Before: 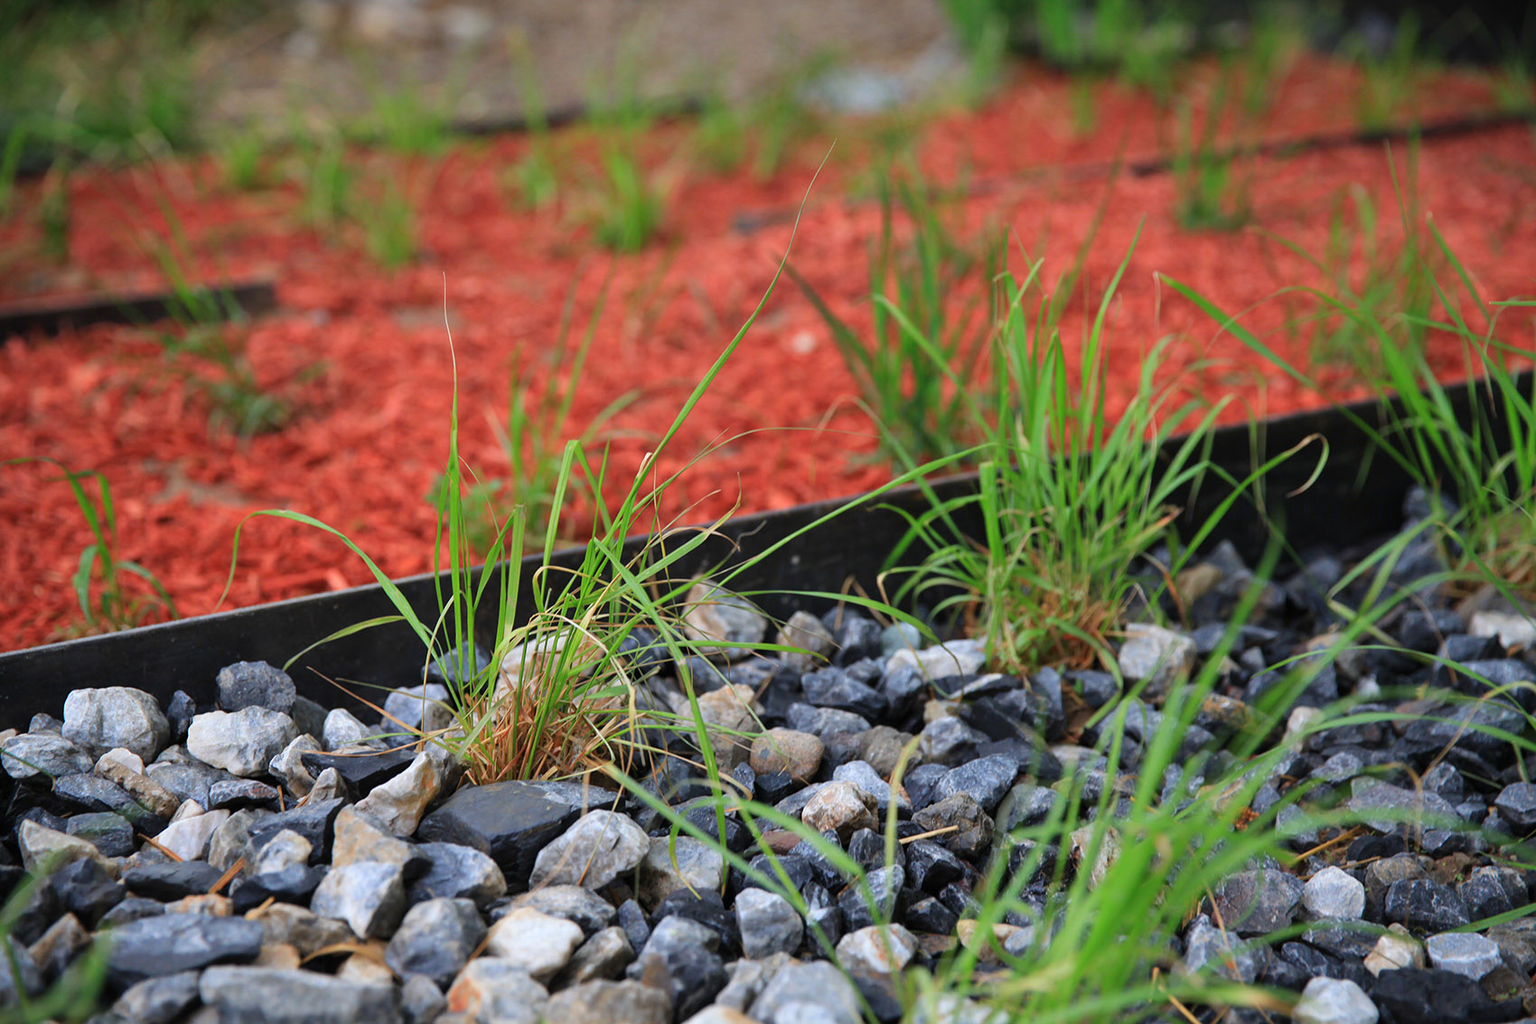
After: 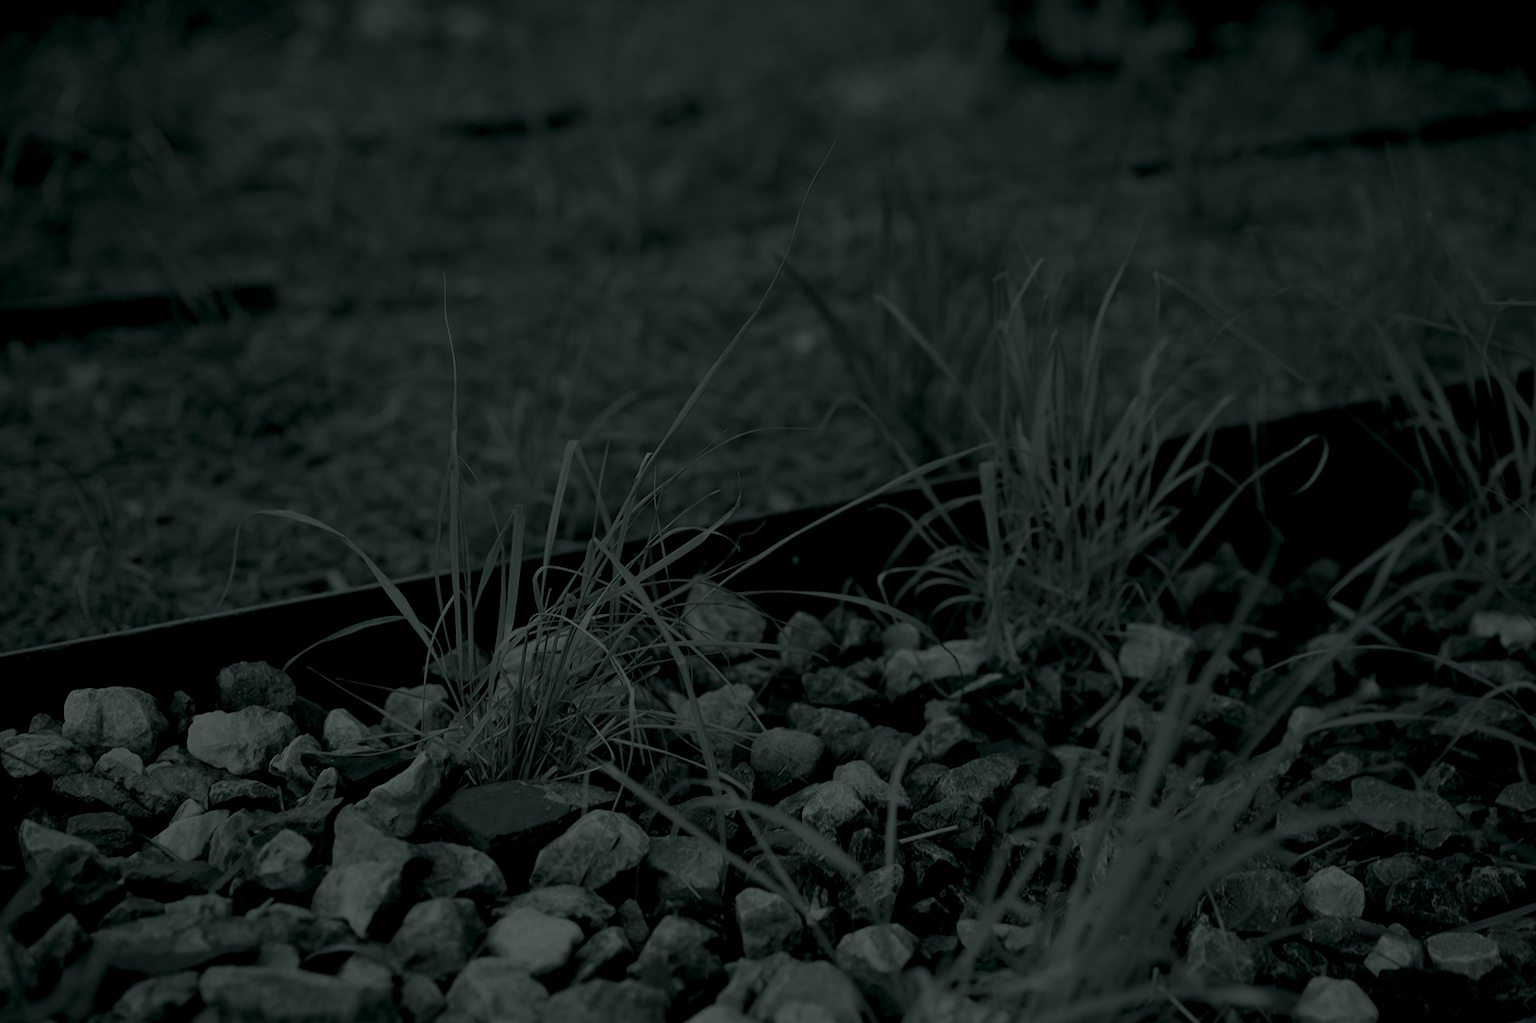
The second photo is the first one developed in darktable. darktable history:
colorize: hue 90°, saturation 19%, lightness 1.59%, version 1
levels: mode automatic, gray 50.8%
